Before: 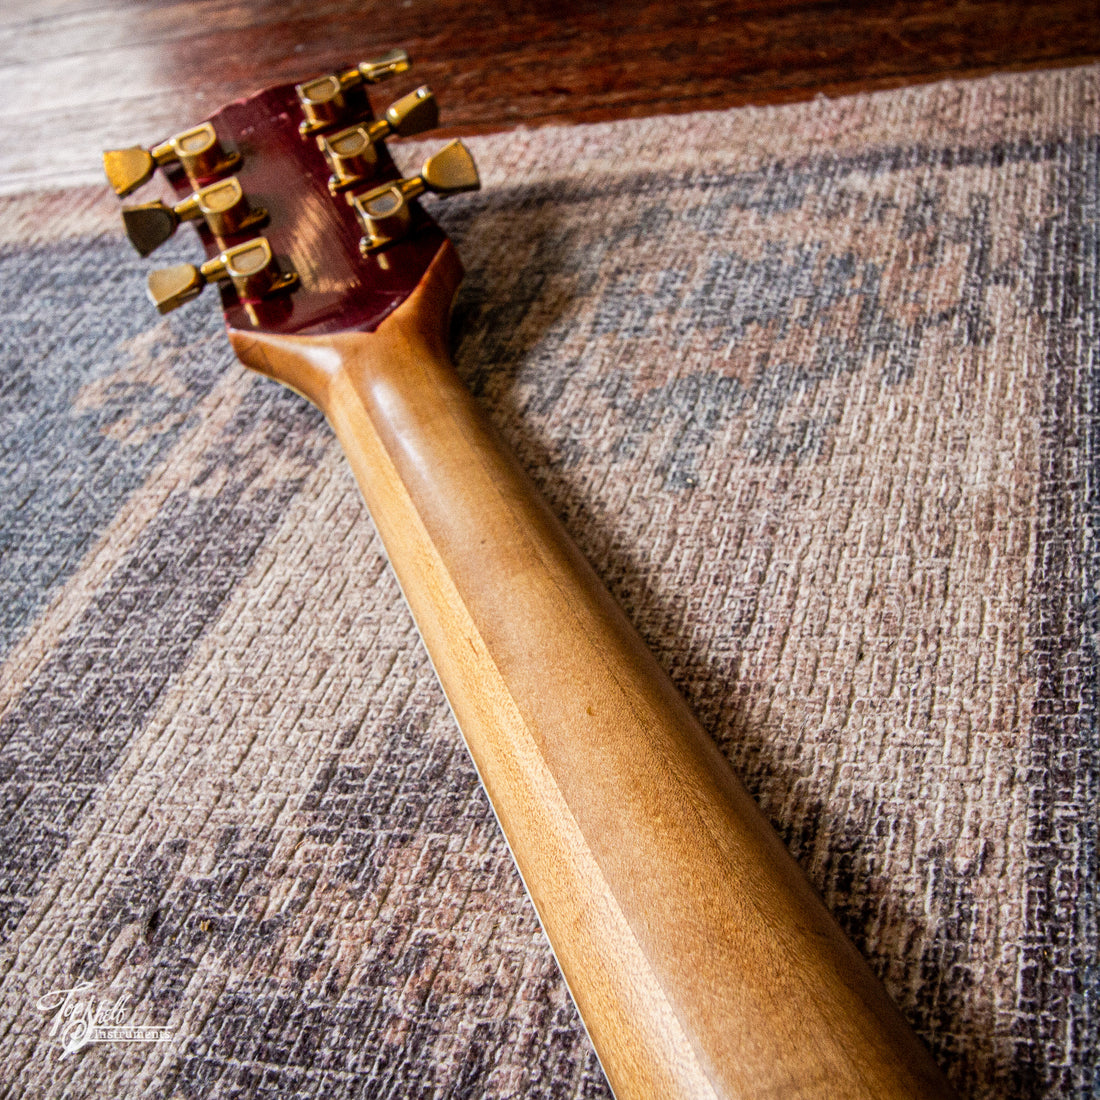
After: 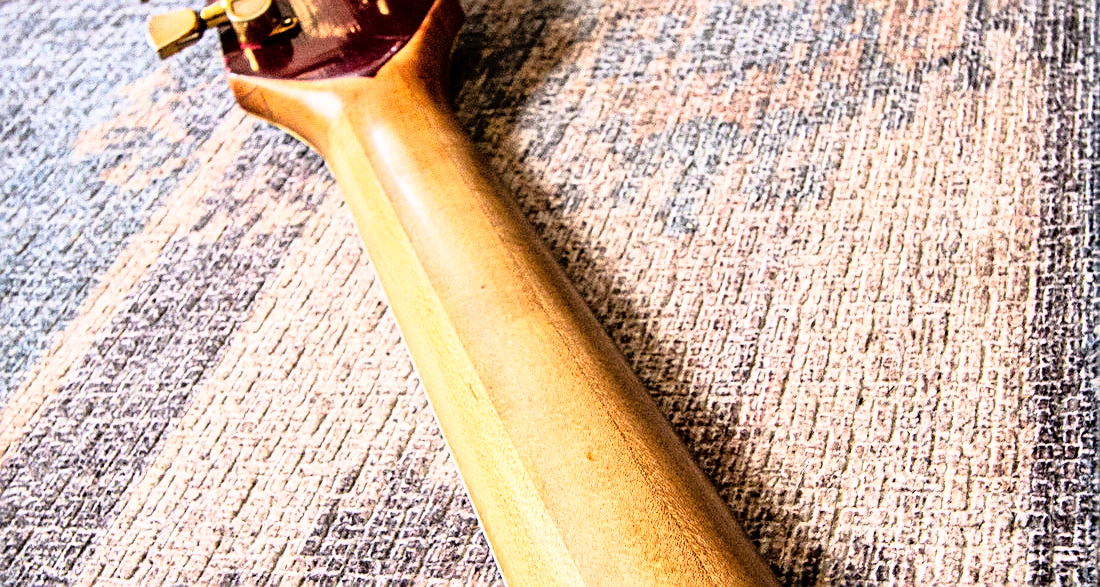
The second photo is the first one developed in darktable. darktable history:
crop and rotate: top 23.189%, bottom 23.382%
base curve: curves: ch0 [(0, 0) (0.012, 0.01) (0.073, 0.168) (0.31, 0.711) (0.645, 0.957) (1, 1)]
sharpen: on, module defaults
